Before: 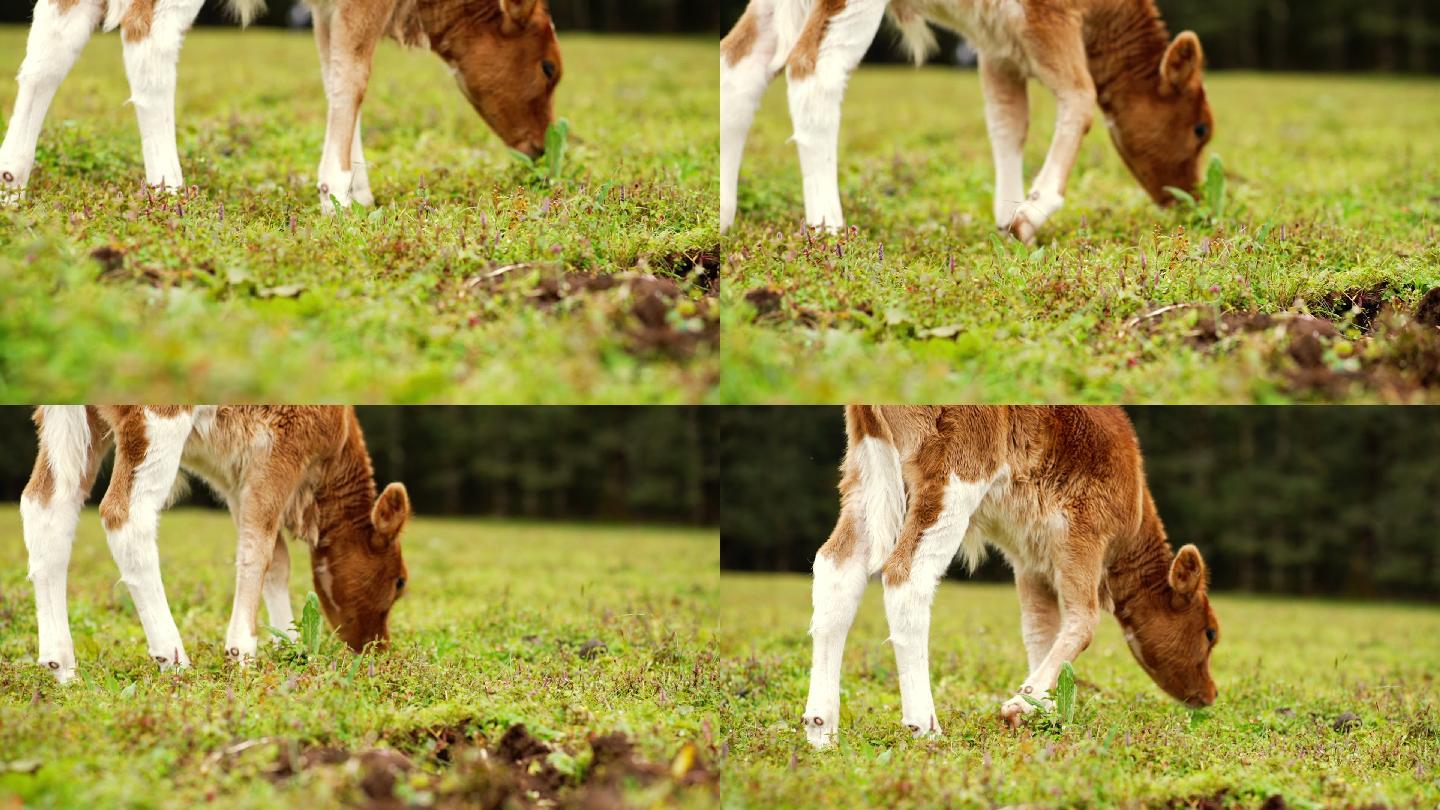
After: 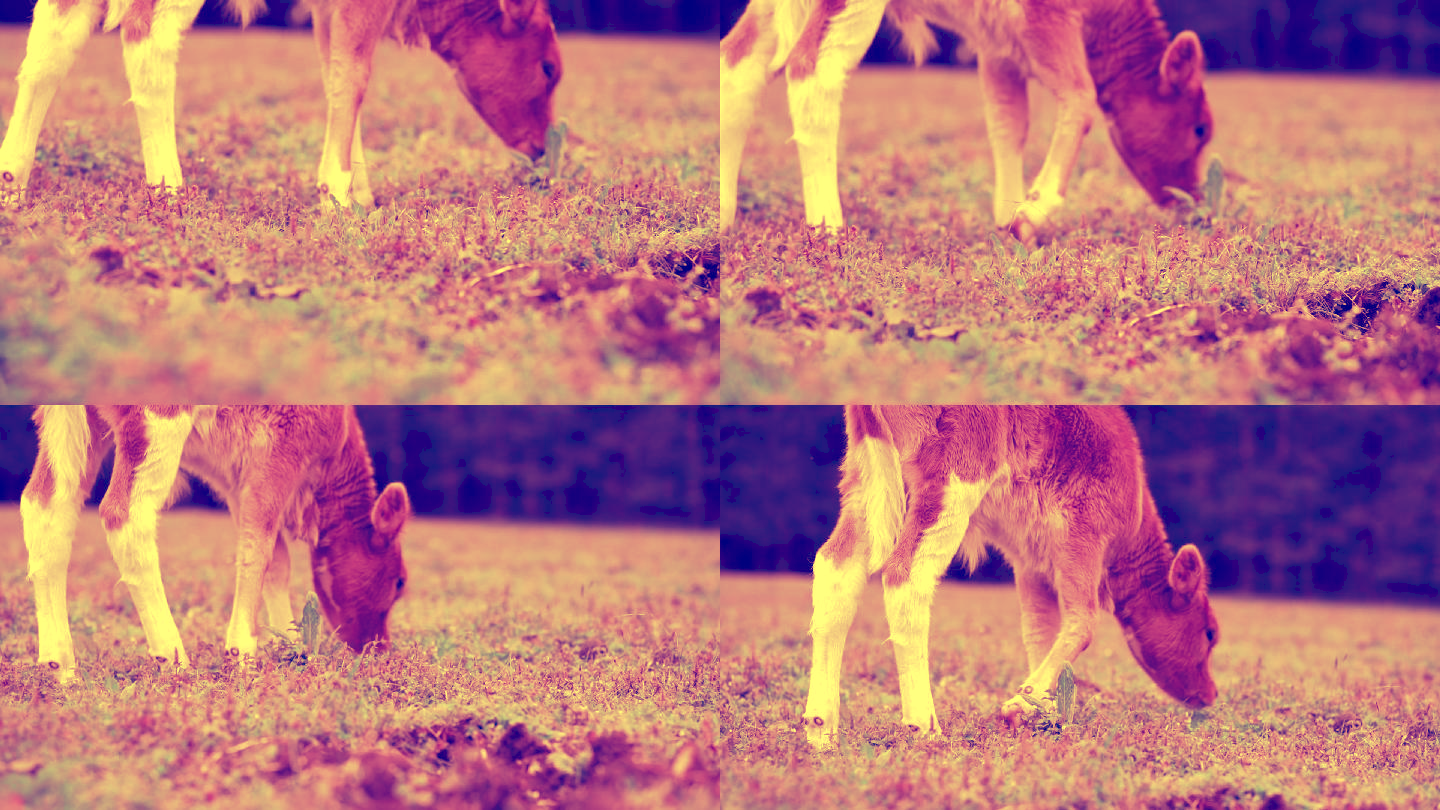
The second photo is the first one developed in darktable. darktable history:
tone curve: curves: ch0 [(0, 0) (0.003, 0.126) (0.011, 0.129) (0.025, 0.133) (0.044, 0.143) (0.069, 0.155) (0.1, 0.17) (0.136, 0.189) (0.177, 0.217) (0.224, 0.25) (0.277, 0.293) (0.335, 0.346) (0.399, 0.398) (0.468, 0.456) (0.543, 0.517) (0.623, 0.583) (0.709, 0.659) (0.801, 0.756) (0.898, 0.856) (1, 1)], preserve colors none
color look up table: target L [101.29, 100.34, 94.81, 97.18, 90.99, 90.7, 70.62, 71.36, 63.53, 64.9, 47.24, 50.17, 23.6, 20.91, 201.5, 84.38, 84.77, 70.93, 63.74, 58.88, 57.36, 56.22, 58.32, 50.83, 42.45, 46.6, 33.8, 22.55, 85.41, 72.63, 58.77, 62.16, 60.66, 58.8, 58.16, 39.68, 54.09, 52.9, 43.41, 10.99, 33.79, 6.109, 85.78, 79.56, 70.71, 51.85, 40.25, 40.34, 7.877], target a [-11.12, -15.23, -17.41, -29.2, -49.01, -67.65, -57.78, -3.374, -52.82, 10.73, -32.67, 43.67, 11.89, 43.19, 0, 18.72, 20.1, 30.71, 69.28, 61.66, 85.96, 89.49, 71.52, 86.01, 64.87, 81.33, 49.78, 62.74, 17.18, 32.62, 78.83, 28.27, 64.83, 83.54, 71.86, -21.35, 74.28, 50.9, 78.91, 38.54, 68.73, 51.35, -49.42, 4.678, -56.66, 25.45, -22.99, -22.59, 53.21], target b [57.21, 56.41, 48.98, 52.22, 43.64, 41.58, 19.82, 21.37, 9.2, 12.58, -14.69, -7.66, -50.9, -54.17, -0.001, 38.17, 39.88, 21.43, 13.56, 5.309, 4.839, 3.194, 4.797, -5.216, -17.84, -11.75, -32.8, -51.17, 39.42, 23.95, 5.827, 8.338, 8.077, 6.064, 5.399, -26.83, -1.362, -4.088, -17.73, -70.96, -32.42, -79.04, 36.22, 31.25, 17.56, -6.502, -25.08, -25.78, -76.17], num patches 49
